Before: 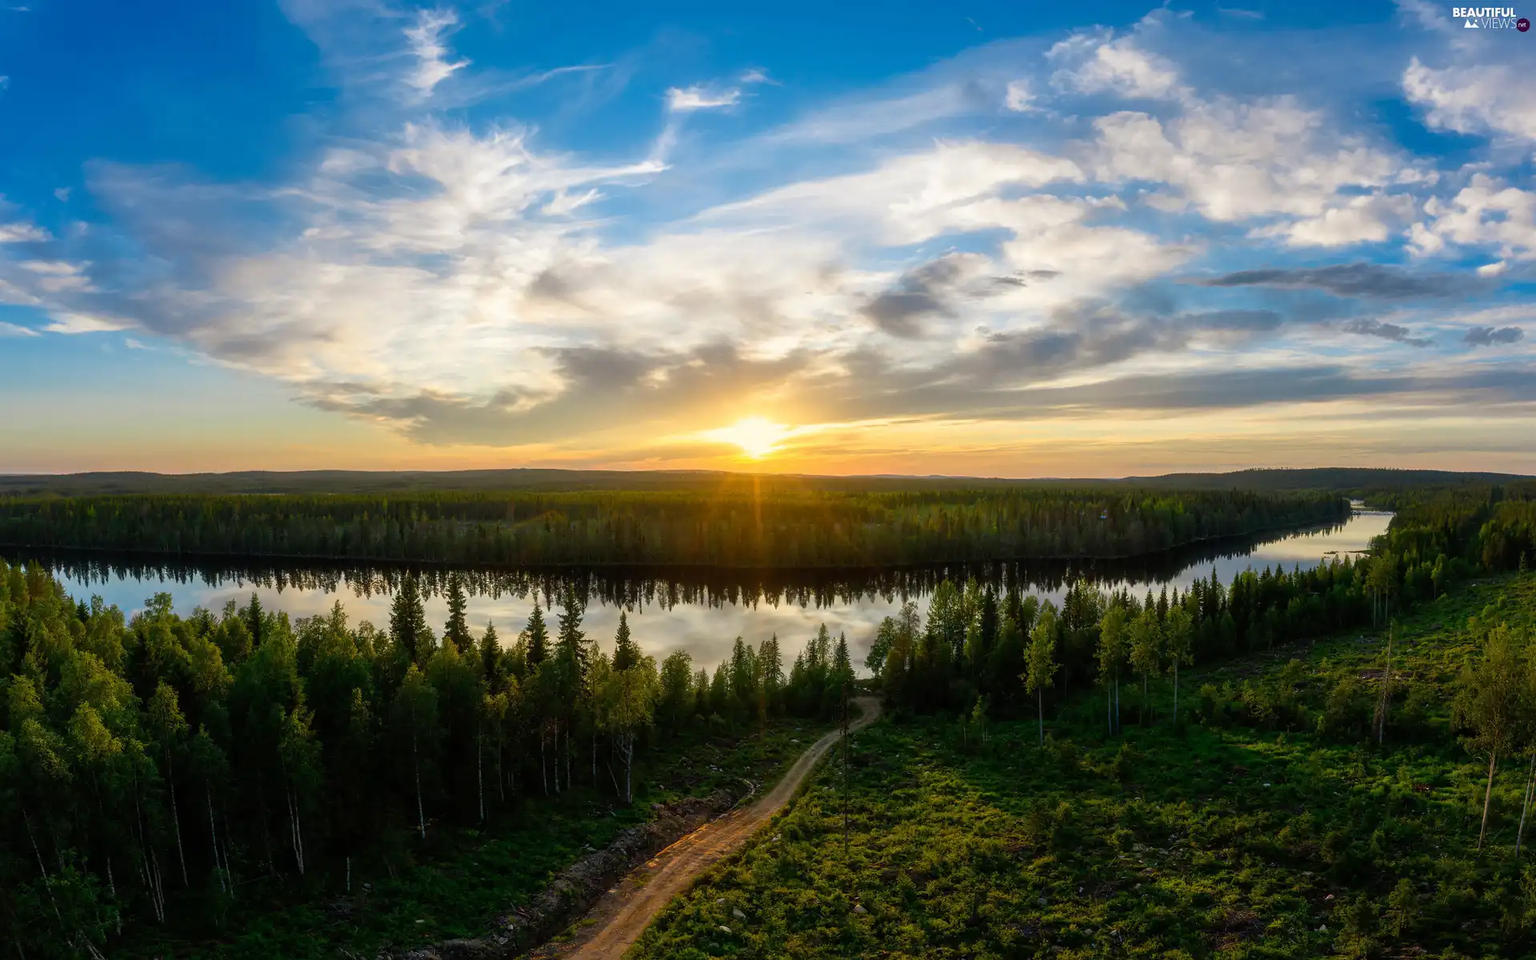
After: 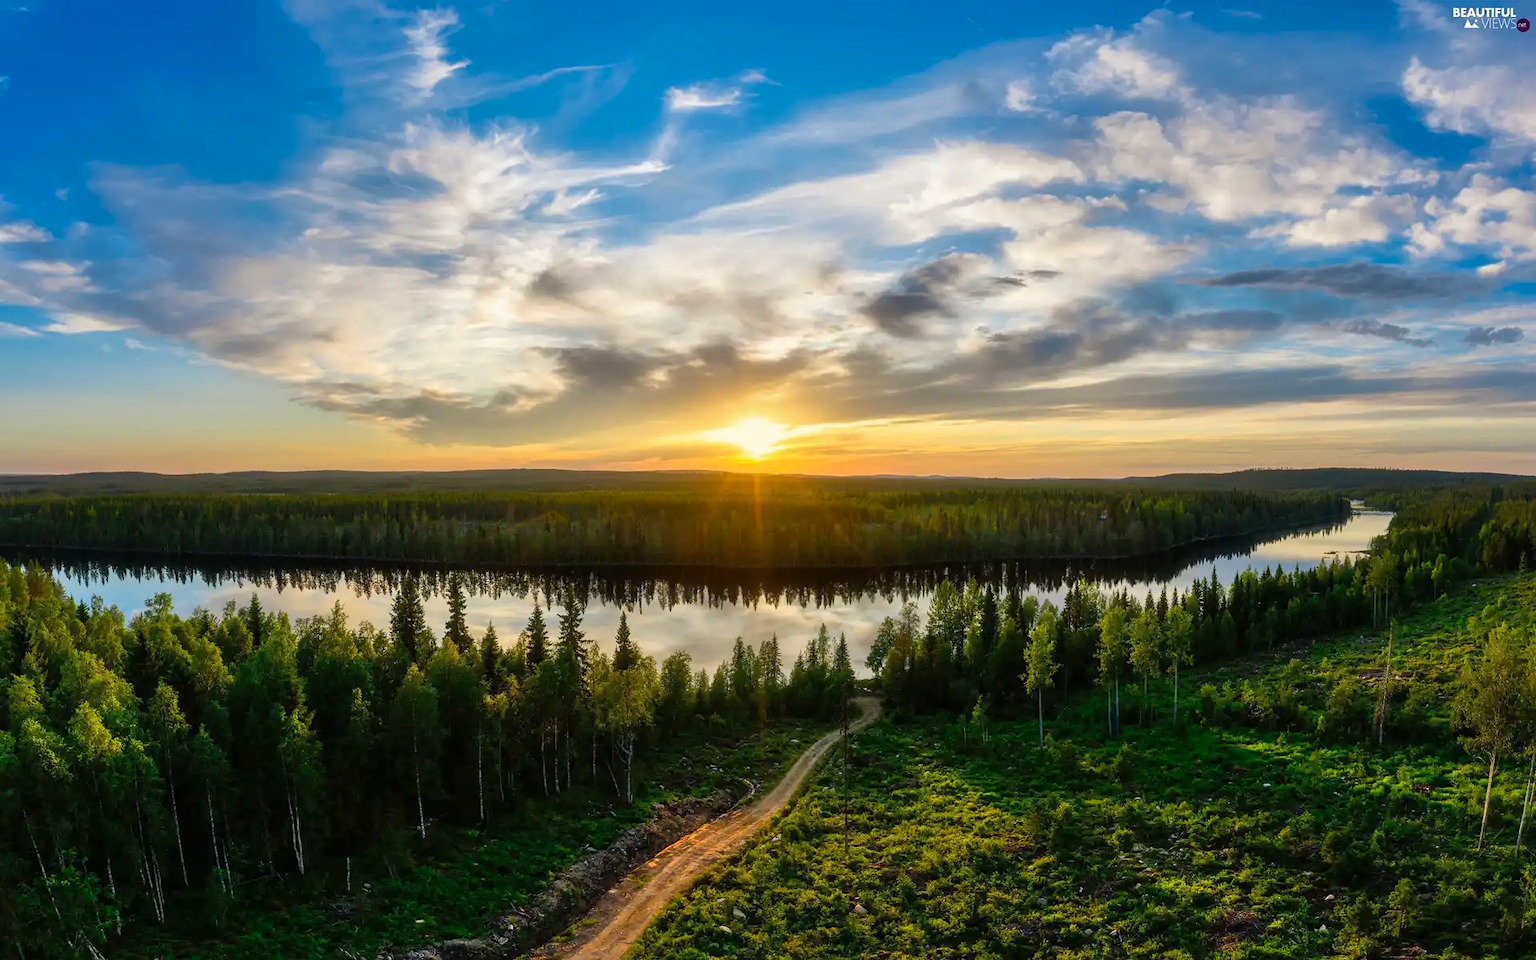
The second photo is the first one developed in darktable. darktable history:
shadows and highlights: low approximation 0.01, soften with gaussian
color correction: highlights b* -0.041, saturation 1.1
